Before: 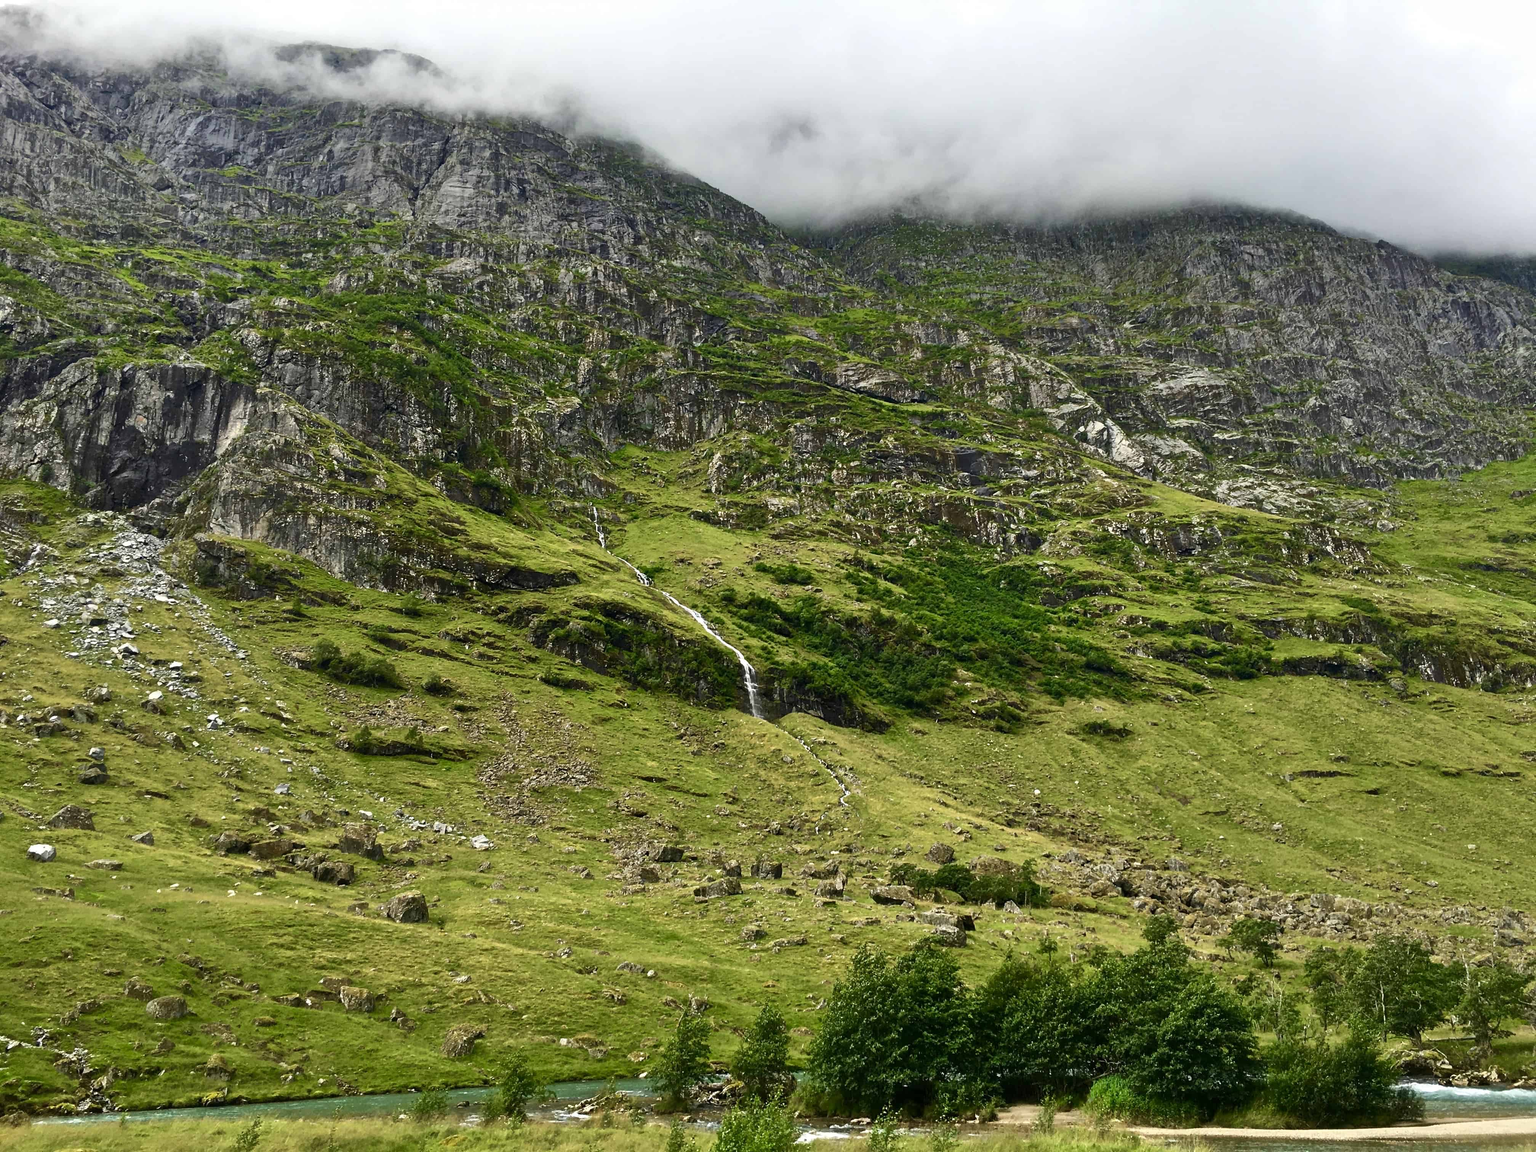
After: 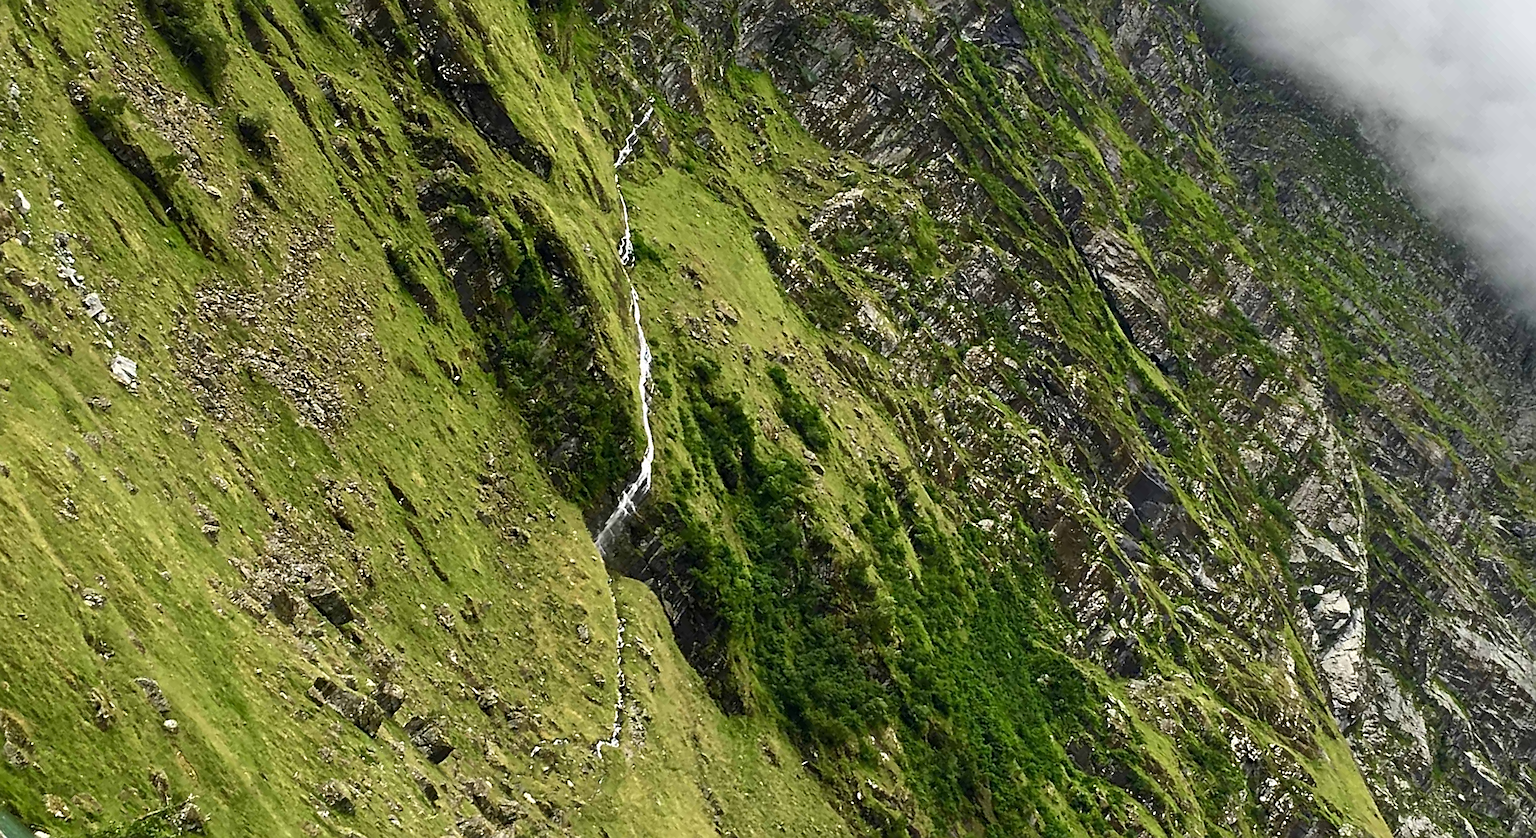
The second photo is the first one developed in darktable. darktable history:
sharpen: on, module defaults
crop and rotate: angle -44.92°, top 16.191%, right 0.912%, bottom 11.673%
